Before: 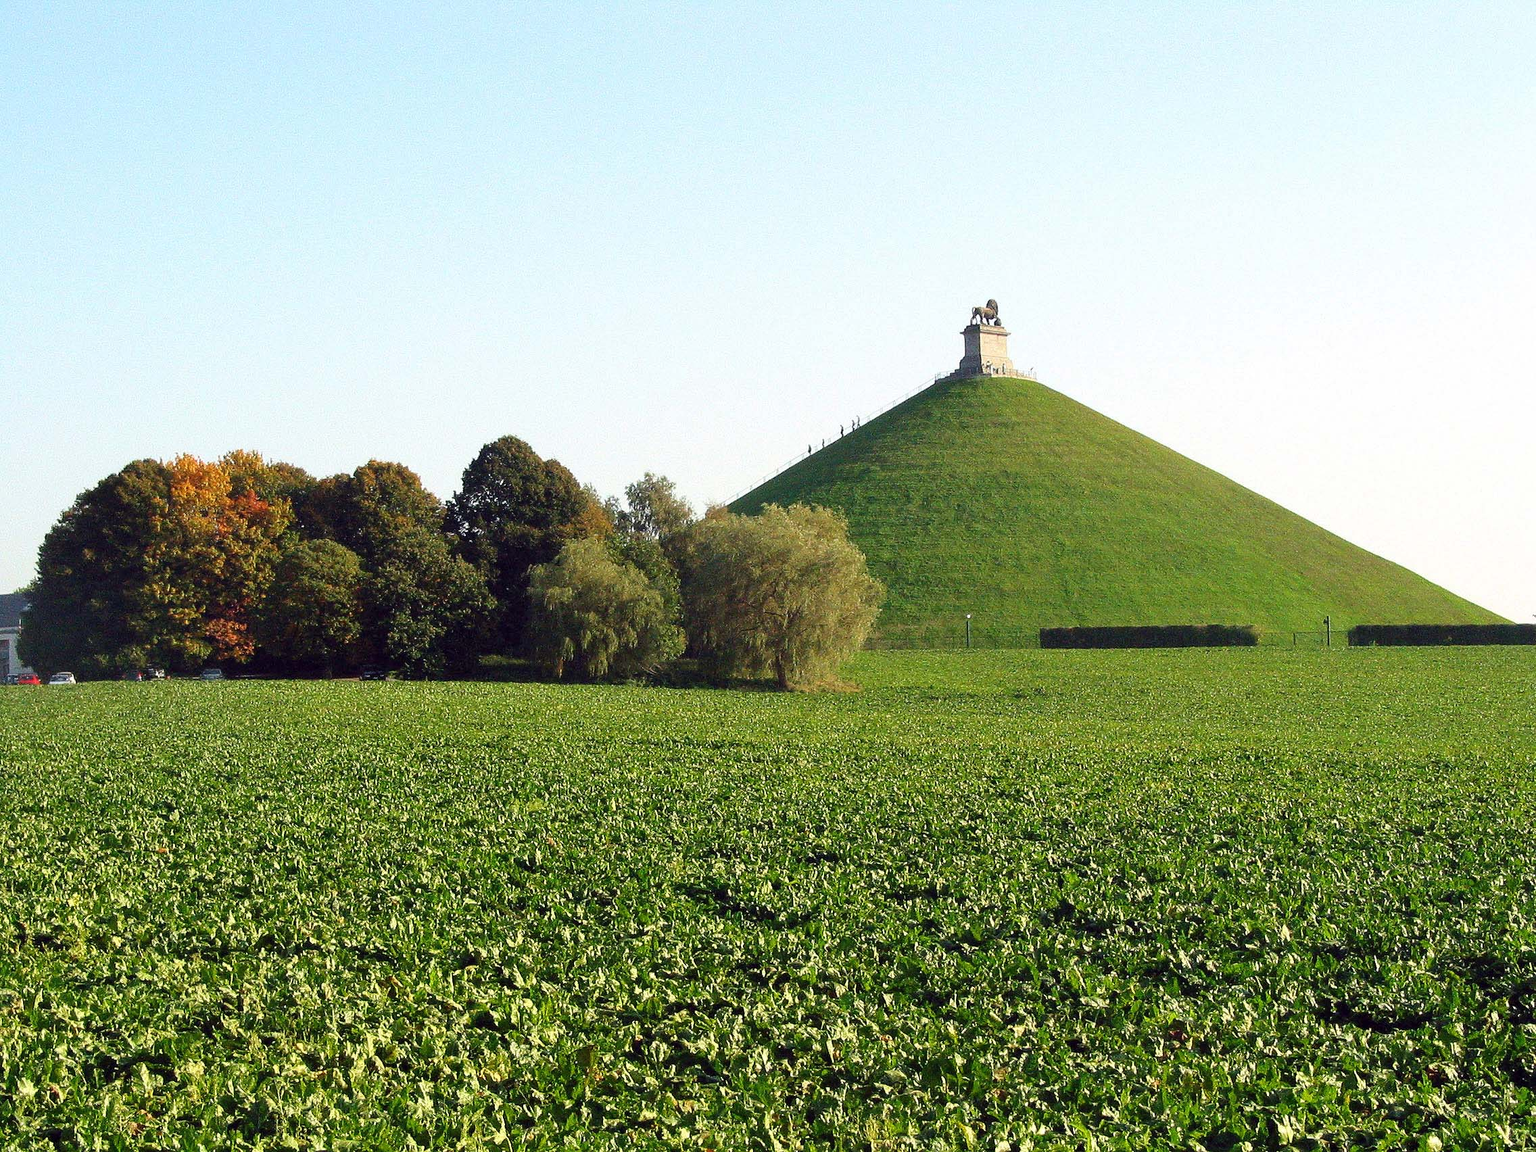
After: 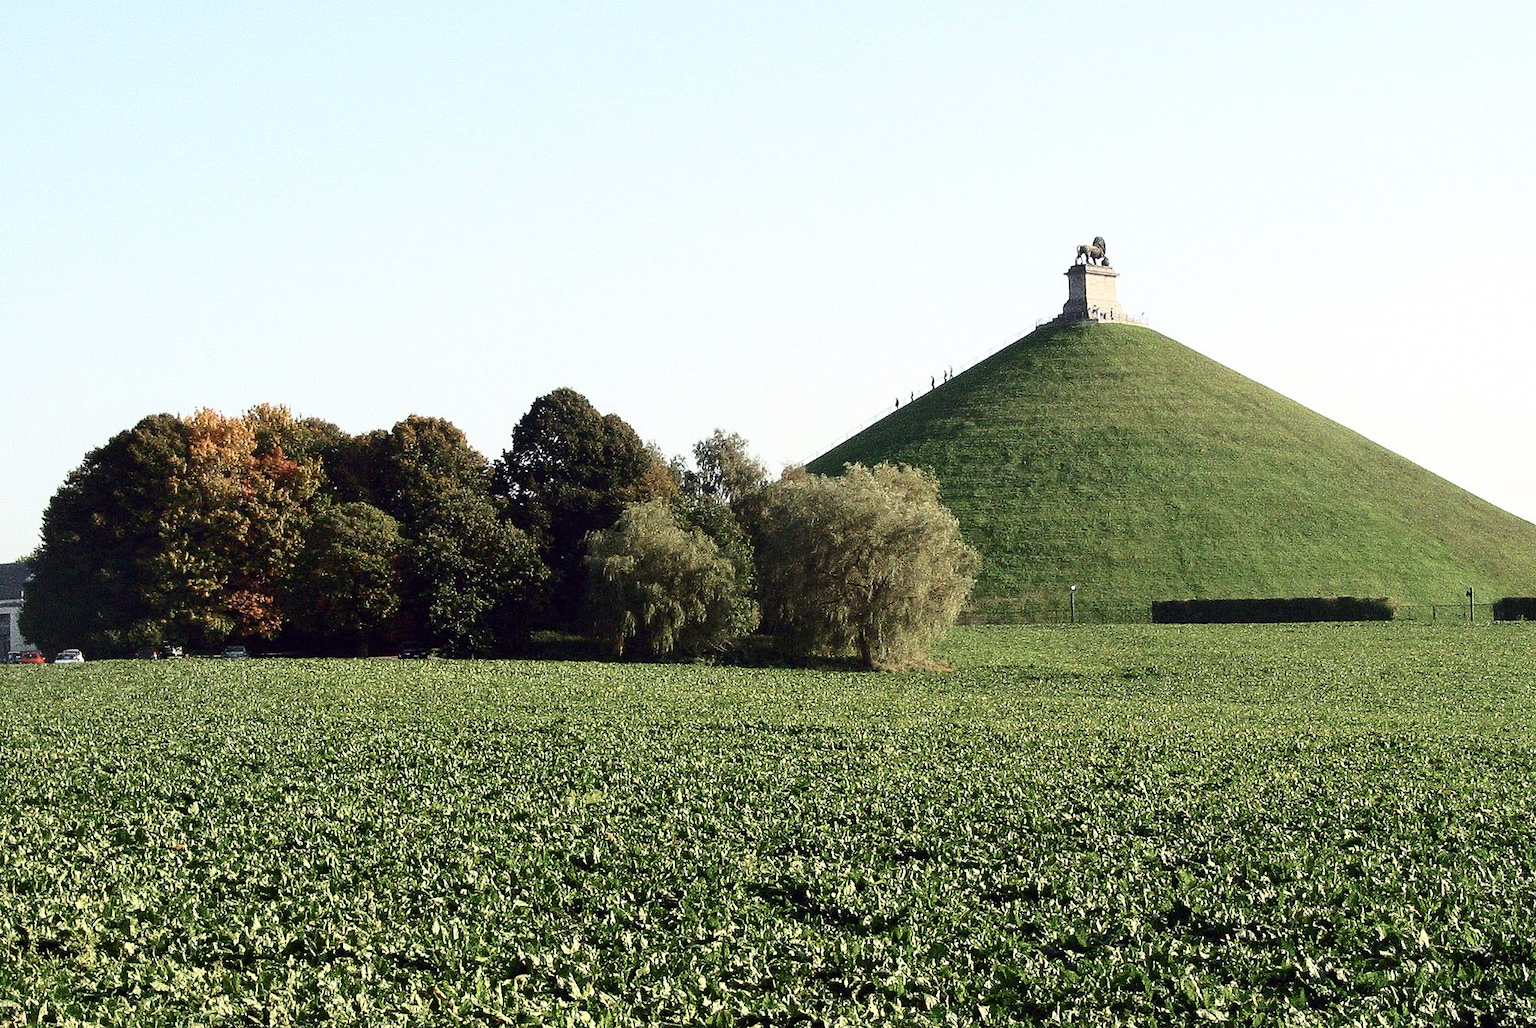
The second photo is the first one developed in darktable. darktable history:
contrast brightness saturation: contrast 0.252, saturation -0.321
crop: top 7.502%, right 9.724%, bottom 11.919%
tone equalizer: -8 EV -0.543 EV
